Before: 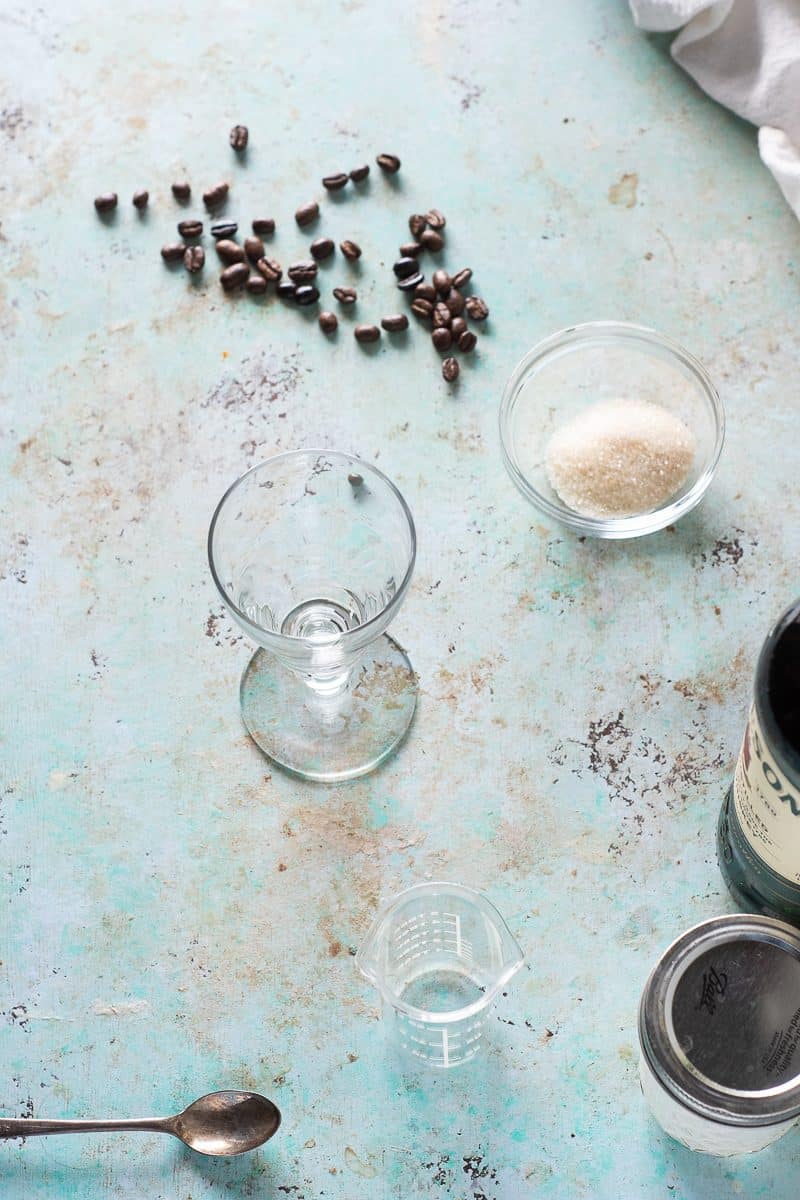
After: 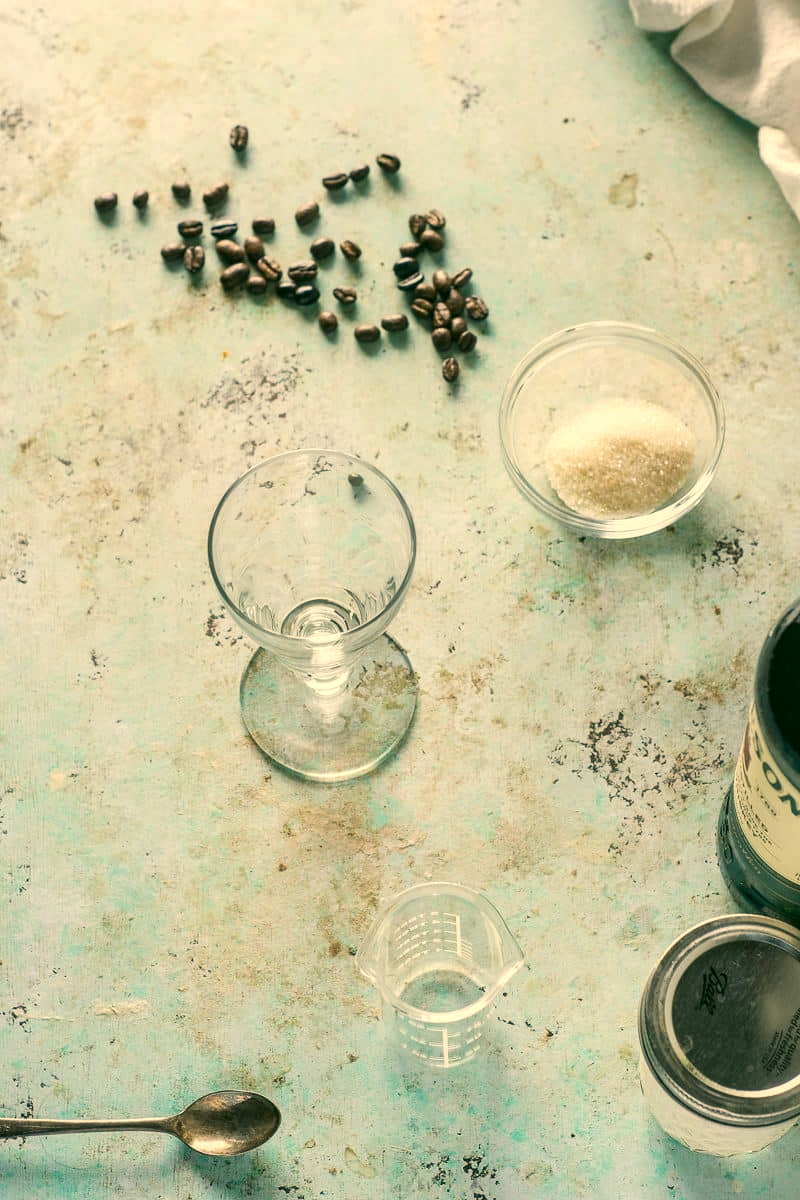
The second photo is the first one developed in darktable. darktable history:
white balance: red 1.009, blue 0.985
local contrast: on, module defaults
color correction: highlights a* 5.3, highlights b* 24.26, shadows a* -15.58, shadows b* 4.02
